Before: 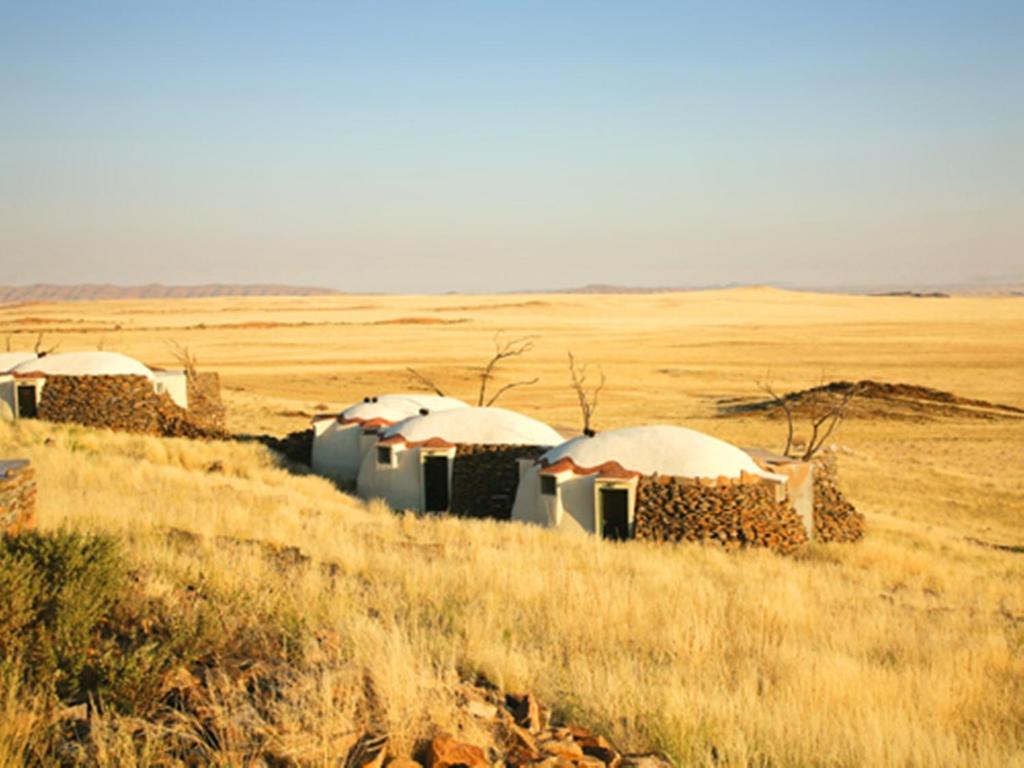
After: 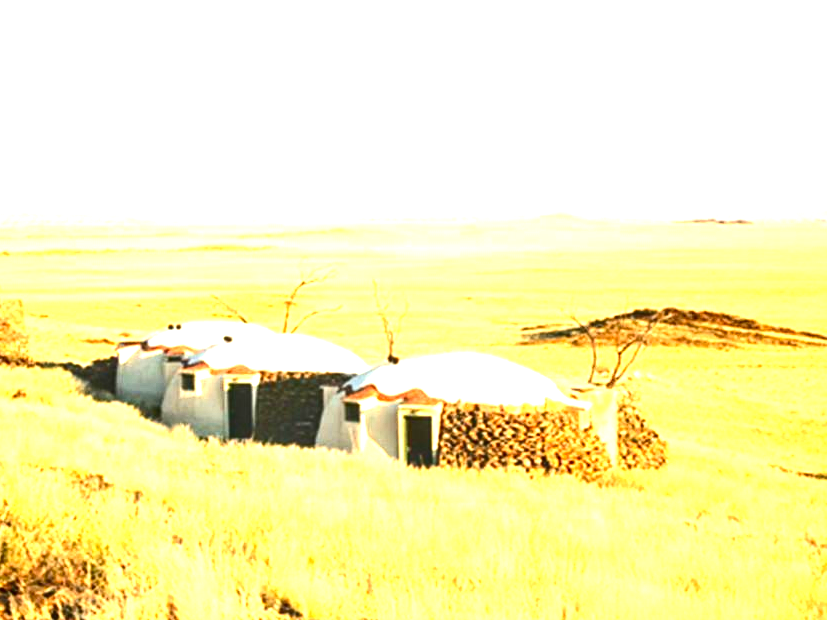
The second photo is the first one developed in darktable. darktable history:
local contrast: detail 130%
contrast brightness saturation: contrast 0.19, brightness -0.24, saturation 0.11
exposure: black level correction 0, exposure 1.741 EV, compensate exposure bias true, compensate highlight preservation false
crop: left 19.159%, top 9.58%, bottom 9.58%
